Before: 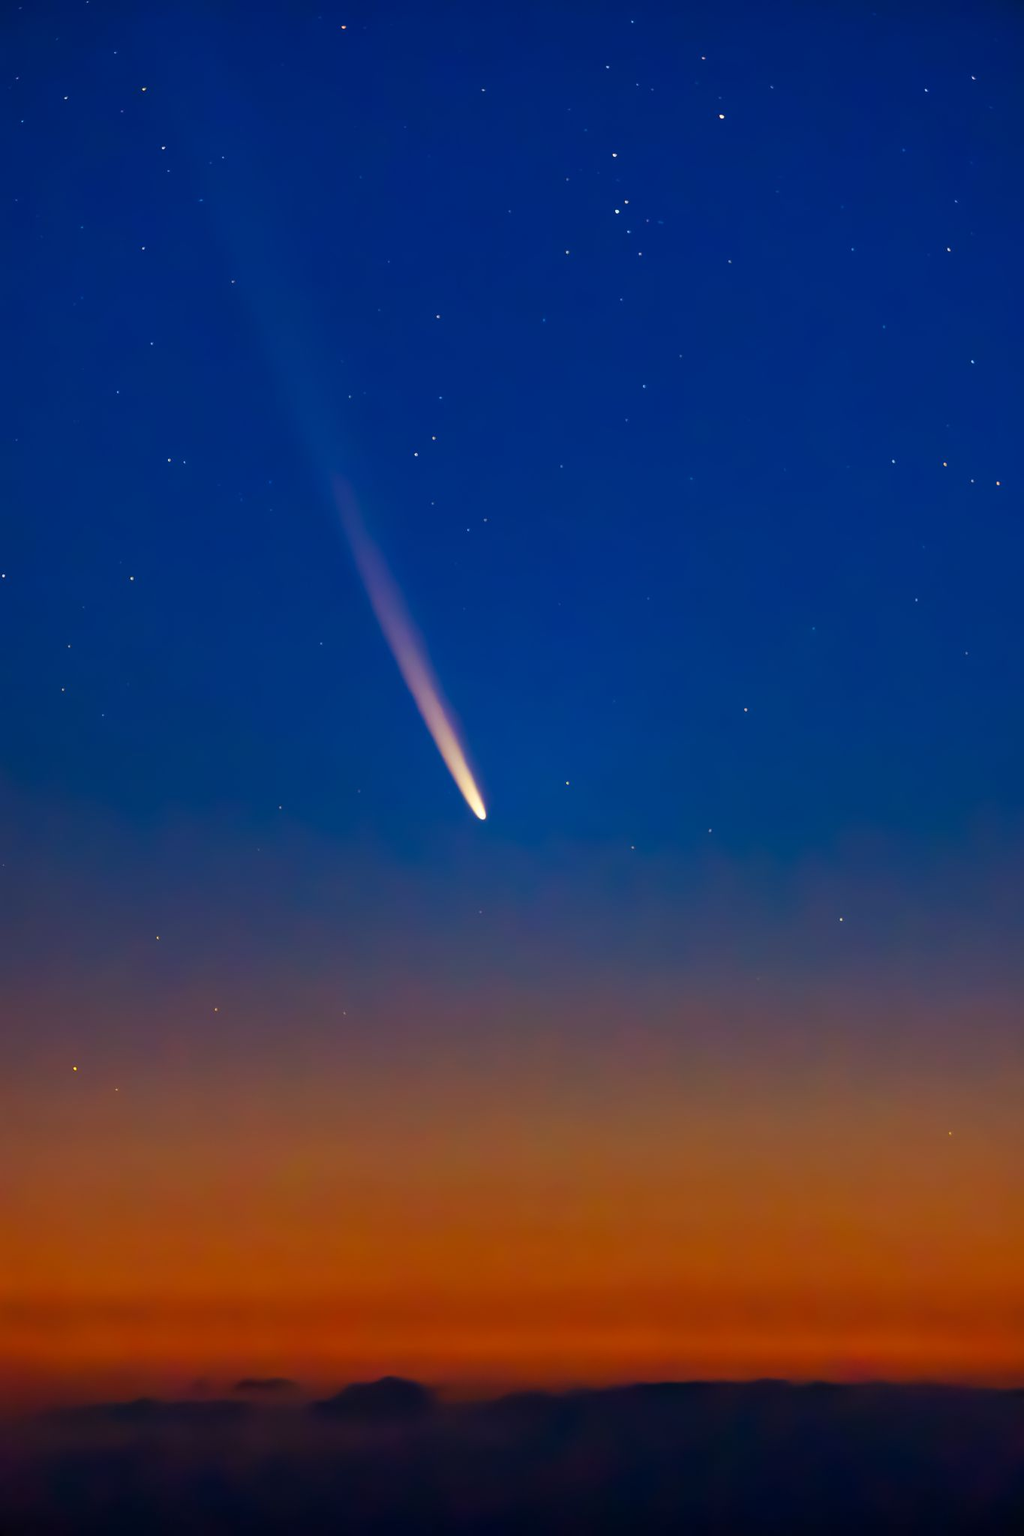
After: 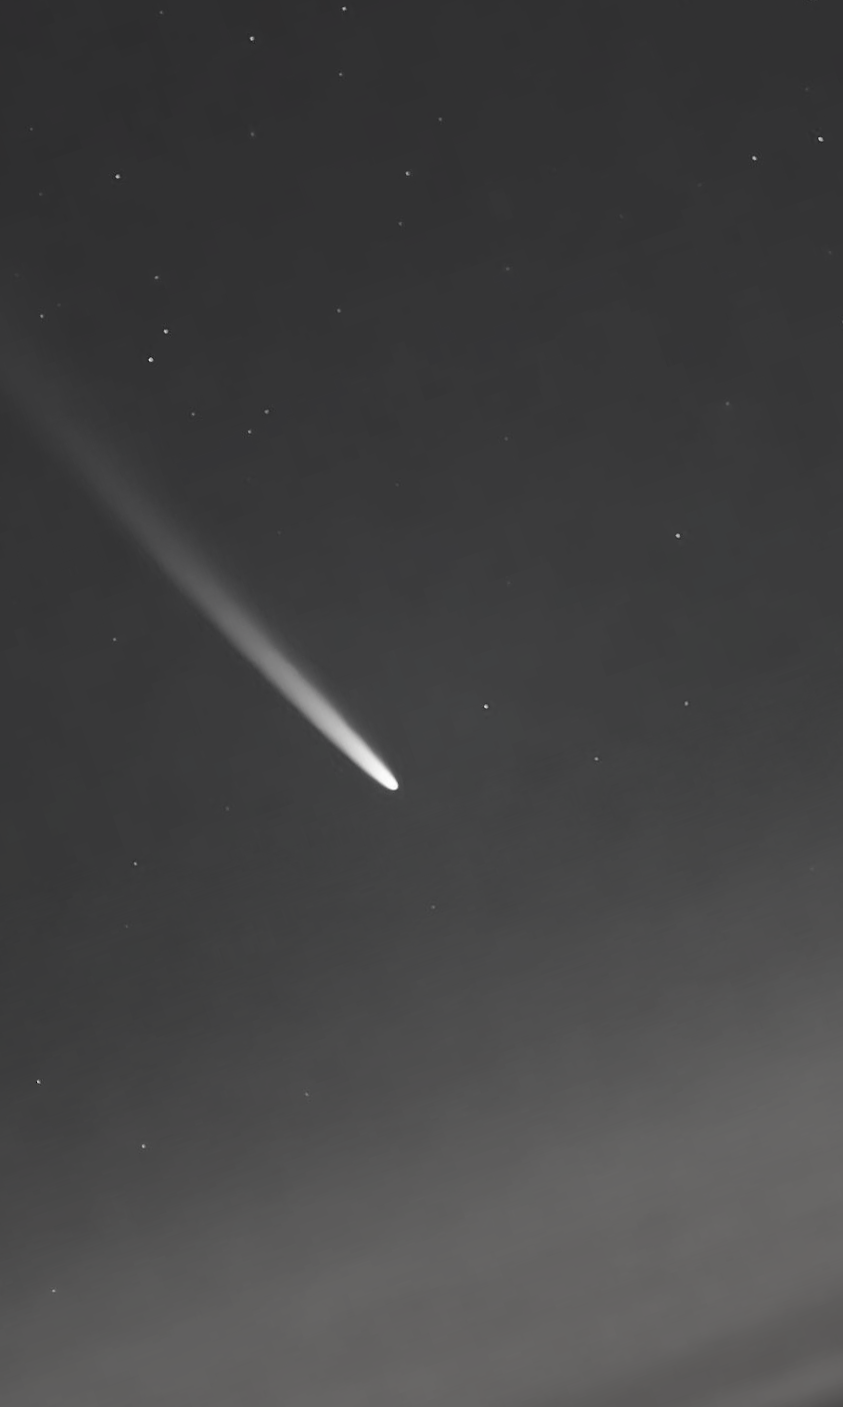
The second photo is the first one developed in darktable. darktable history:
contrast brightness saturation: saturation -0.987
crop and rotate: angle 19.29°, left 6.907%, right 4.086%, bottom 1.092%
